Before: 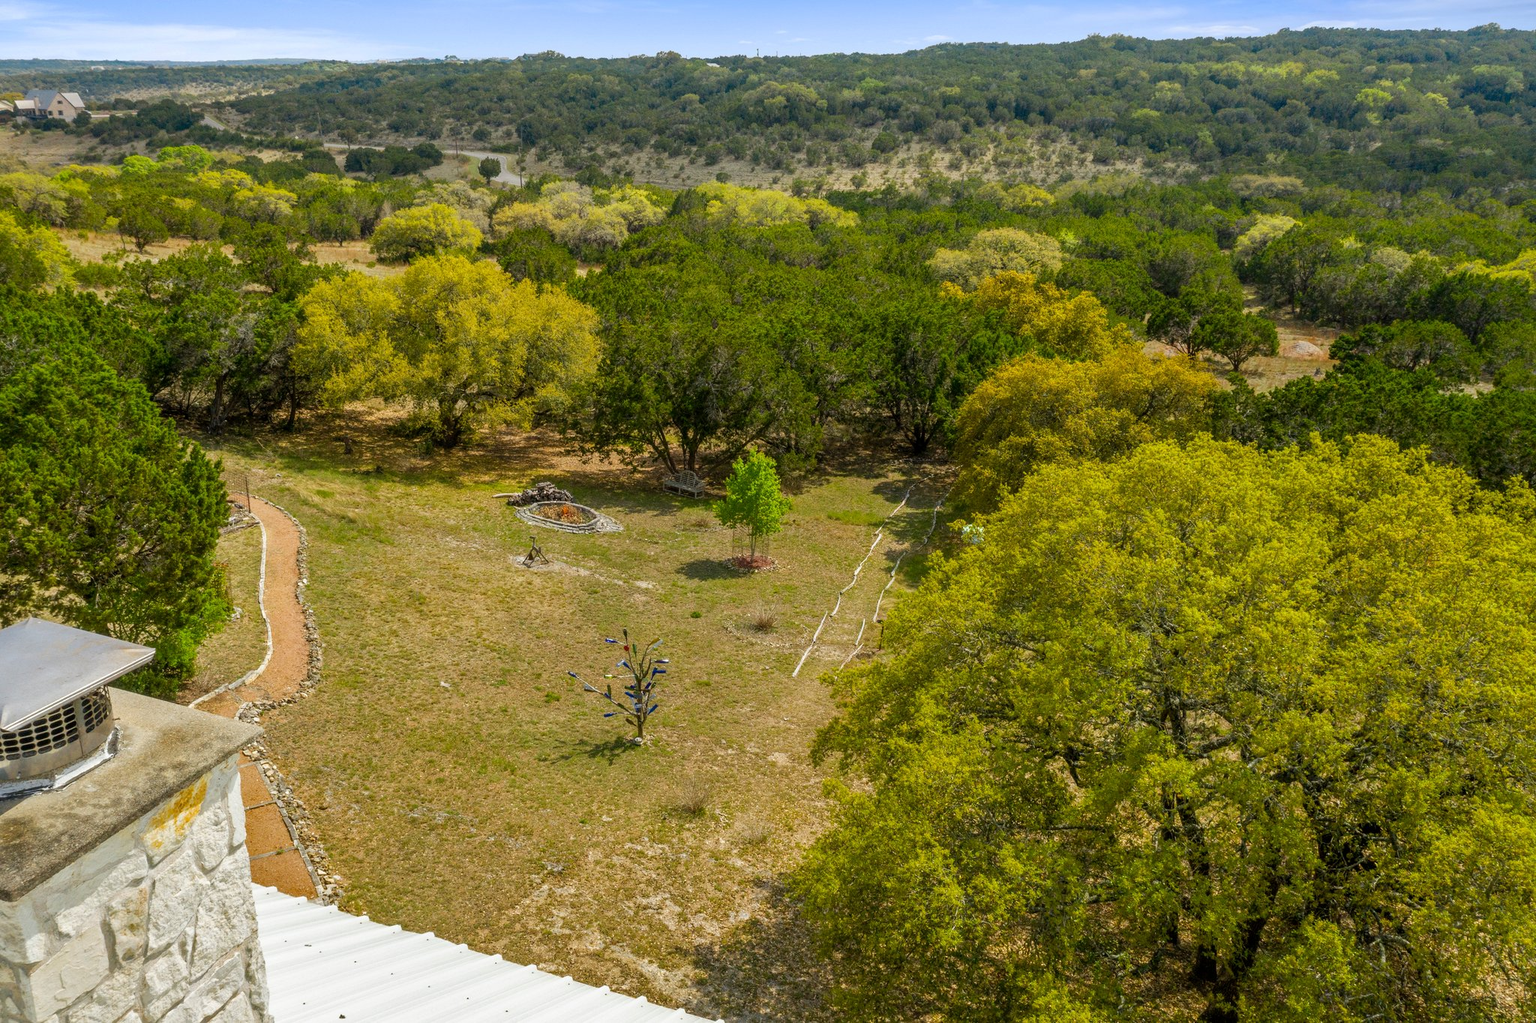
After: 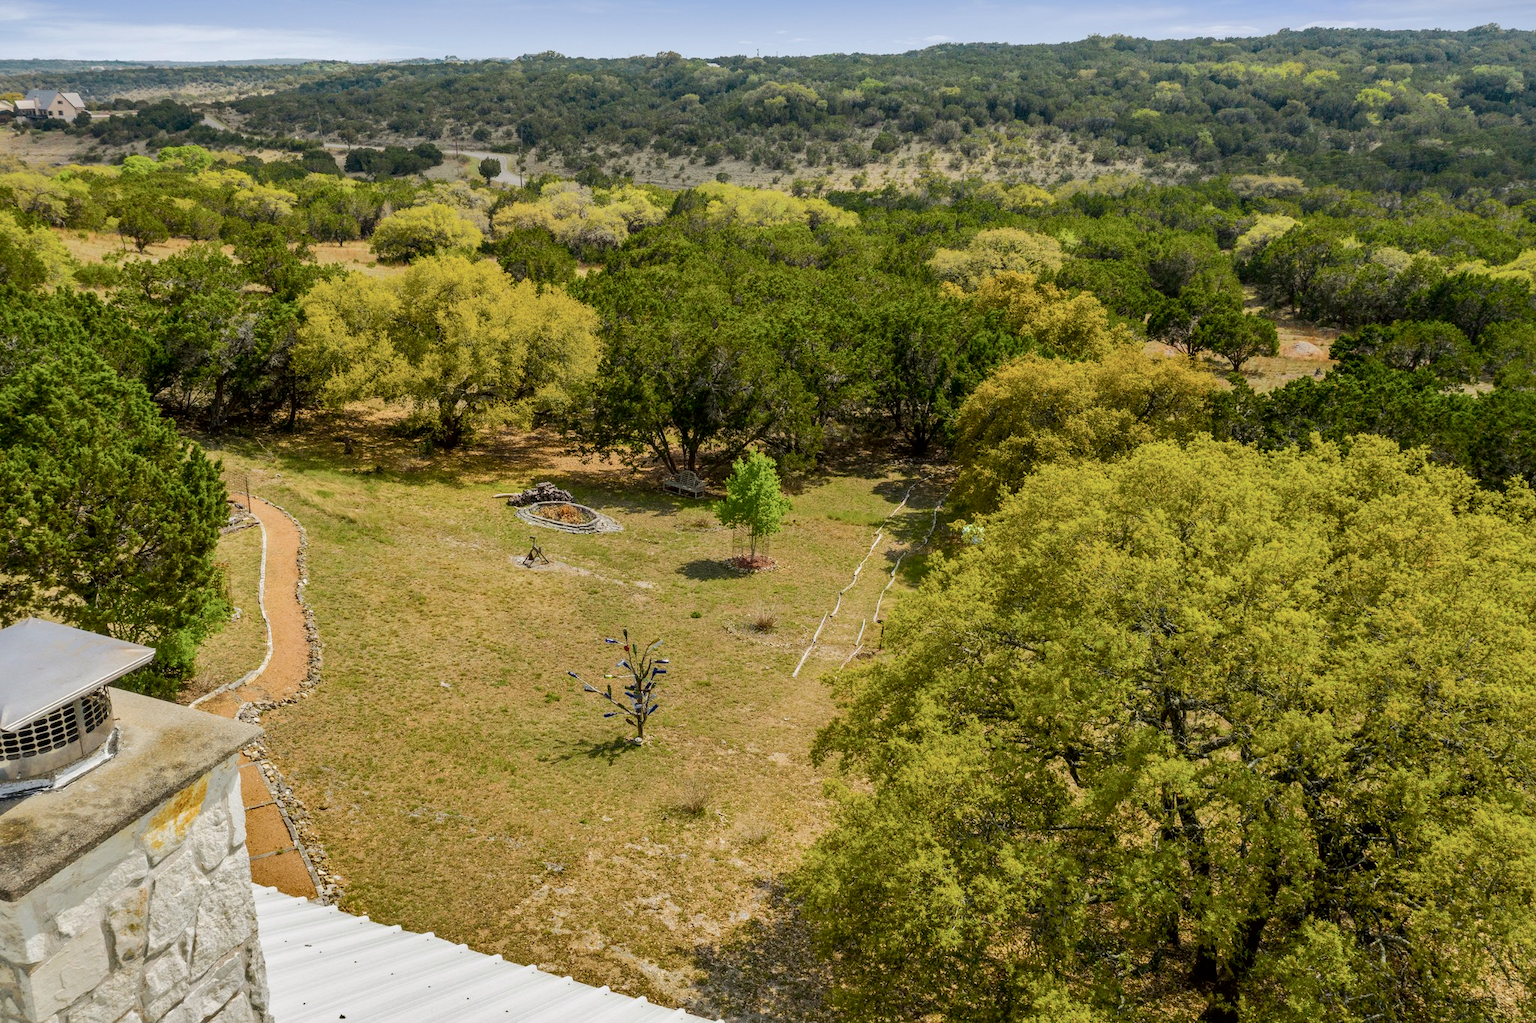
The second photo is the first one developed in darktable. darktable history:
shadows and highlights: shadows 22.42, highlights -48.94, highlights color adjustment 41.61%, soften with gaussian
tone curve: curves: ch0 [(0, 0) (0.052, 0.018) (0.236, 0.207) (0.41, 0.417) (0.485, 0.518) (0.54, 0.584) (0.625, 0.666) (0.845, 0.828) (0.994, 0.964)]; ch1 [(0, 0.055) (0.15, 0.117) (0.317, 0.34) (0.382, 0.408) (0.434, 0.441) (0.472, 0.479) (0.498, 0.501) (0.557, 0.558) (0.616, 0.59) (0.739, 0.7) (0.873, 0.857) (1, 0.928)]; ch2 [(0, 0) (0.352, 0.403) (0.447, 0.466) (0.482, 0.482) (0.528, 0.526) (0.586, 0.577) (0.618, 0.621) (0.785, 0.747) (1, 1)], color space Lab, independent channels, preserve colors none
